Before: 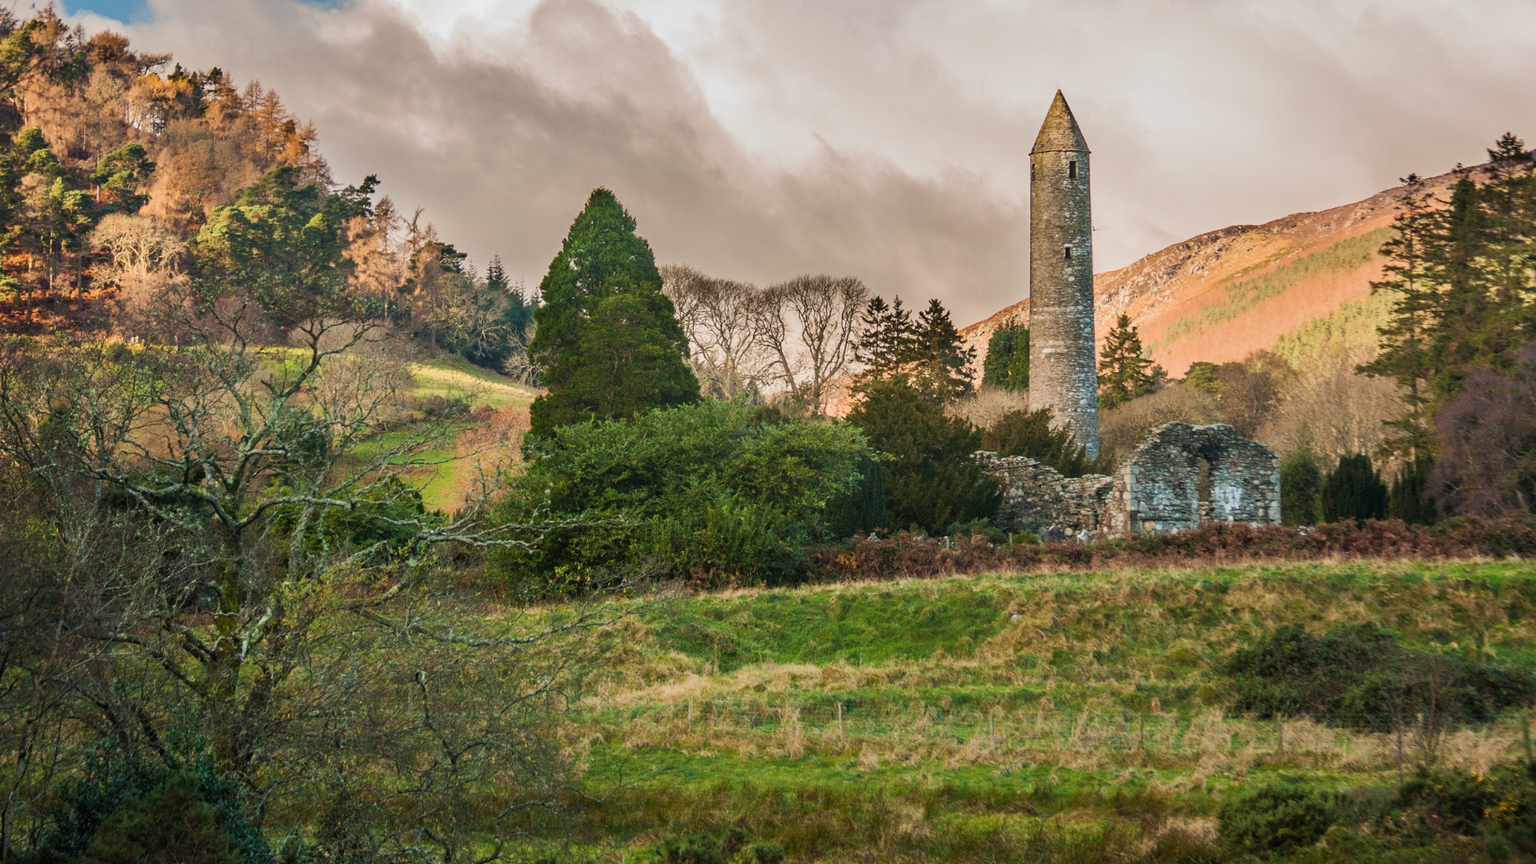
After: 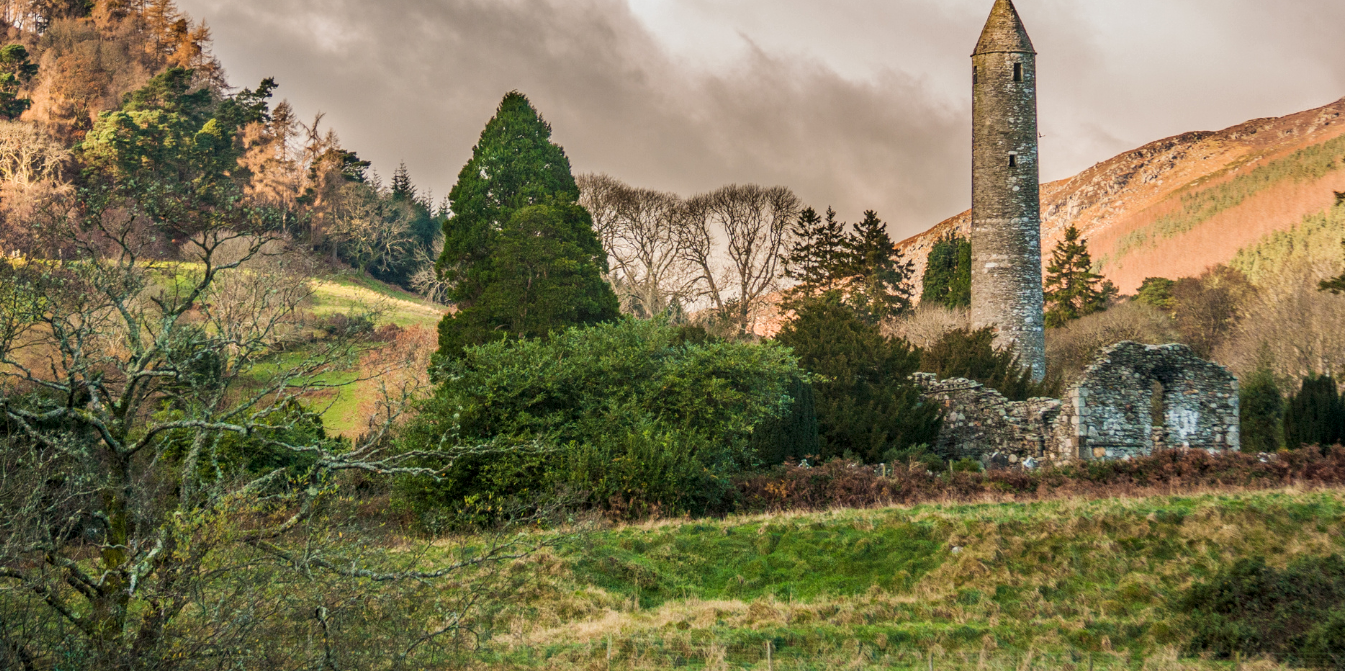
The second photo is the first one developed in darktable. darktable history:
local contrast: on, module defaults
crop: left 7.856%, top 11.836%, right 10.12%, bottom 15.387%
